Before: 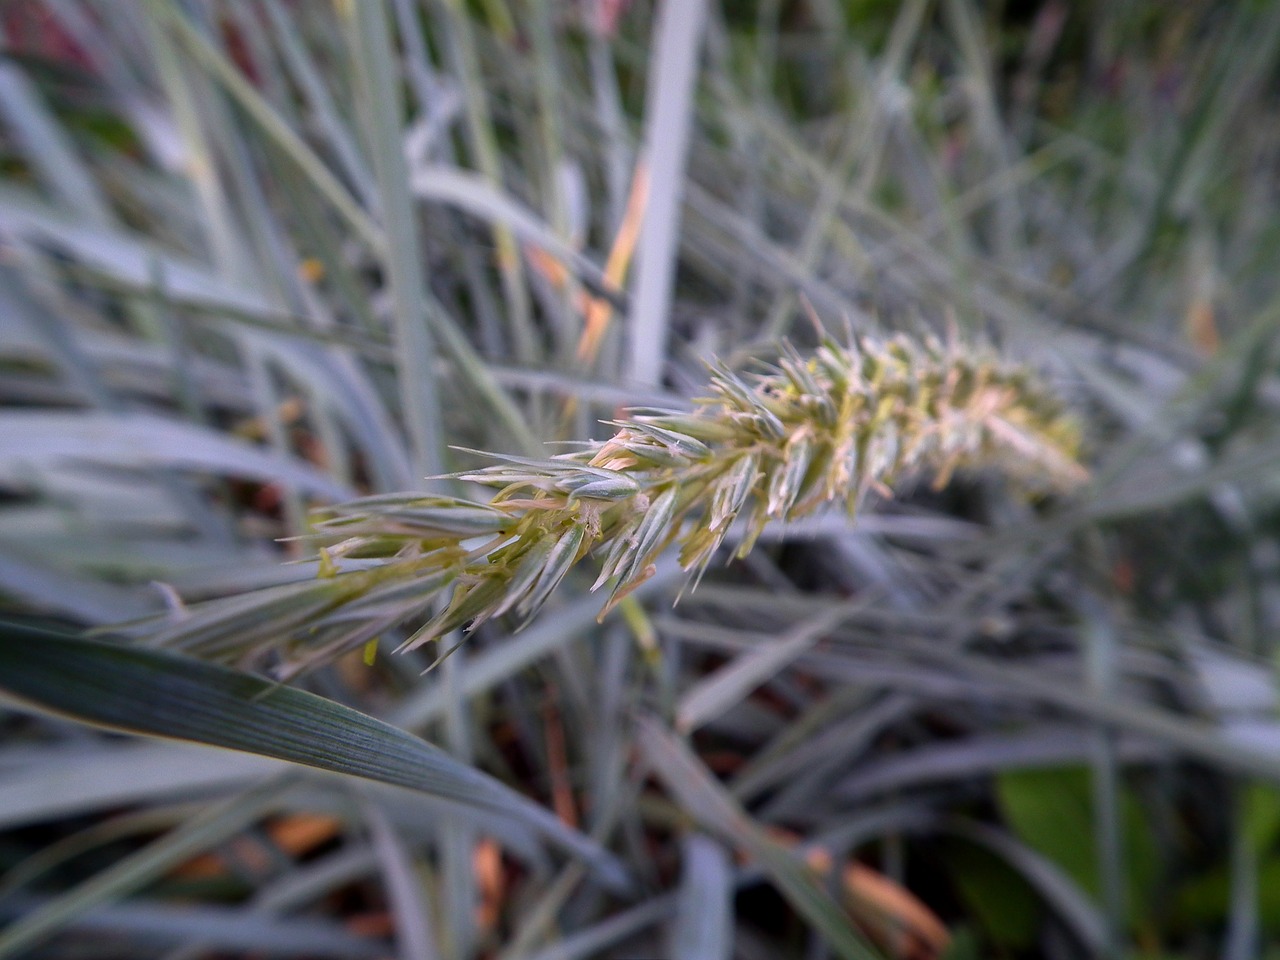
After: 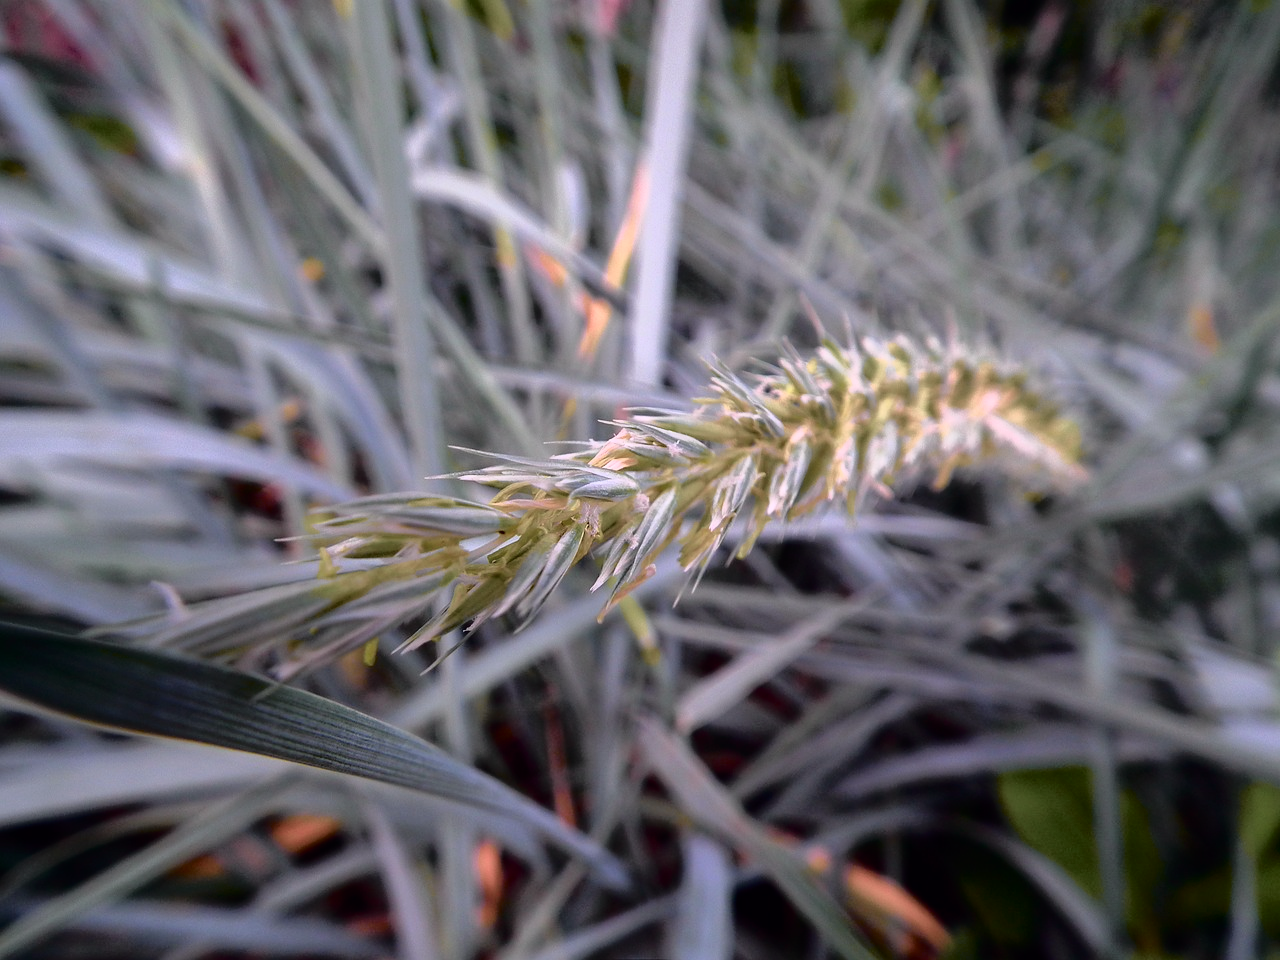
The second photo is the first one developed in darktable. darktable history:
tone curve: curves: ch0 [(0, 0) (0.105, 0.044) (0.195, 0.128) (0.283, 0.283) (0.384, 0.404) (0.485, 0.531) (0.638, 0.681) (0.795, 0.879) (1, 0.977)]; ch1 [(0, 0) (0.161, 0.092) (0.35, 0.33) (0.379, 0.401) (0.456, 0.469) (0.498, 0.503) (0.531, 0.537) (0.596, 0.621) (0.635, 0.671) (1, 1)]; ch2 [(0, 0) (0.371, 0.362) (0.437, 0.437) (0.483, 0.484) (0.53, 0.515) (0.56, 0.58) (0.622, 0.606) (1, 1)], color space Lab, independent channels, preserve colors none
